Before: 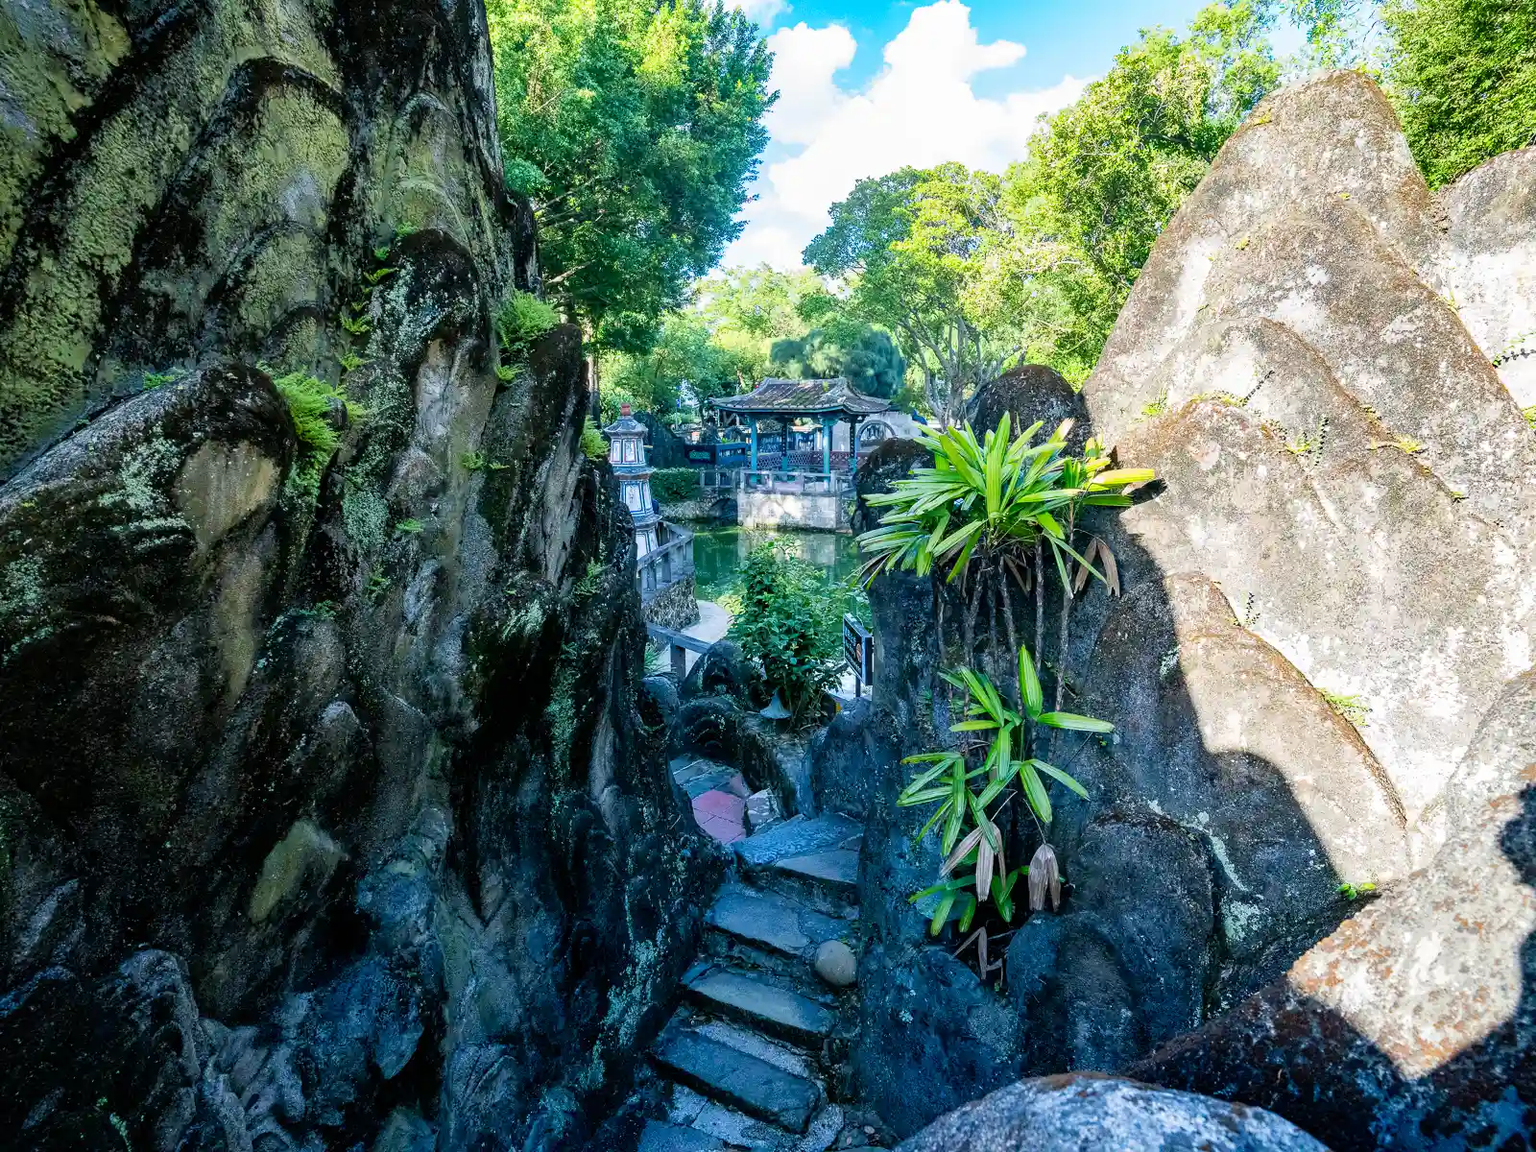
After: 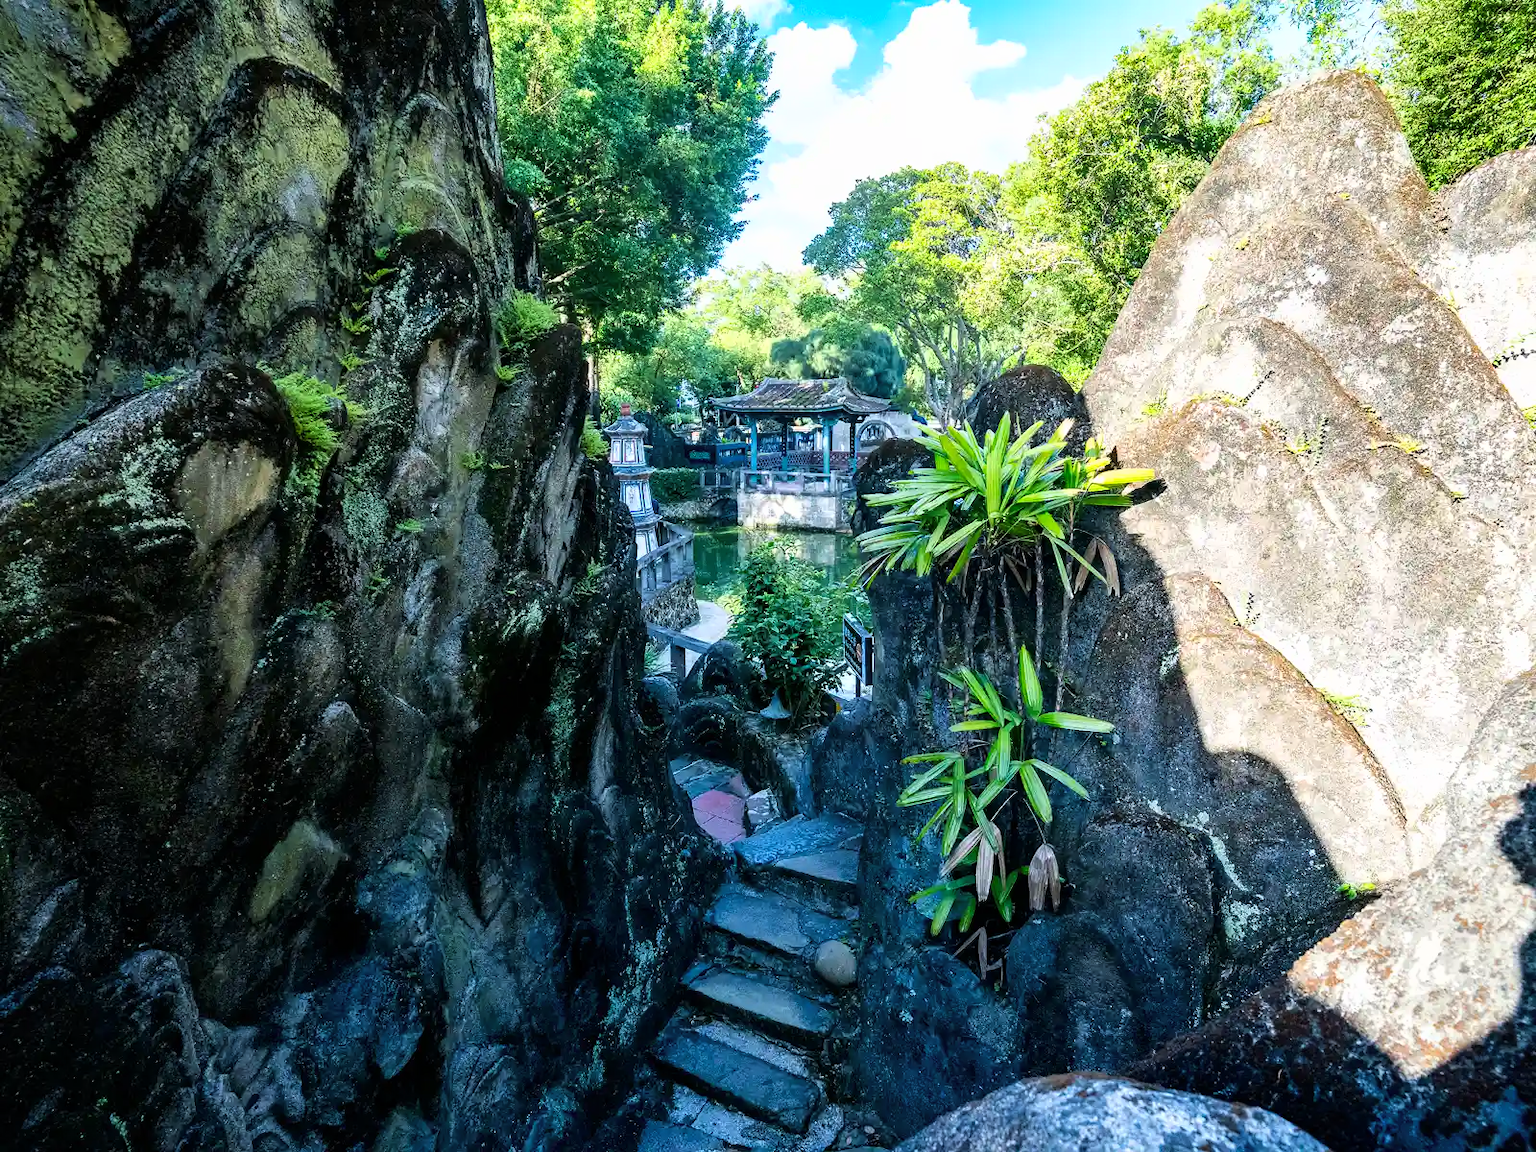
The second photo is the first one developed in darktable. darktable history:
exposure: exposure -0.14 EV, compensate highlight preservation false
tone curve: curves: ch0 [(0, 0) (0.003, 0.002) (0.011, 0.009) (0.025, 0.02) (0.044, 0.036) (0.069, 0.057) (0.1, 0.081) (0.136, 0.115) (0.177, 0.153) (0.224, 0.202) (0.277, 0.264) (0.335, 0.333) (0.399, 0.409) (0.468, 0.491) (0.543, 0.58) (0.623, 0.675) (0.709, 0.777) (0.801, 0.88) (0.898, 0.98) (1, 1)], color space Lab, linked channels, preserve colors none
